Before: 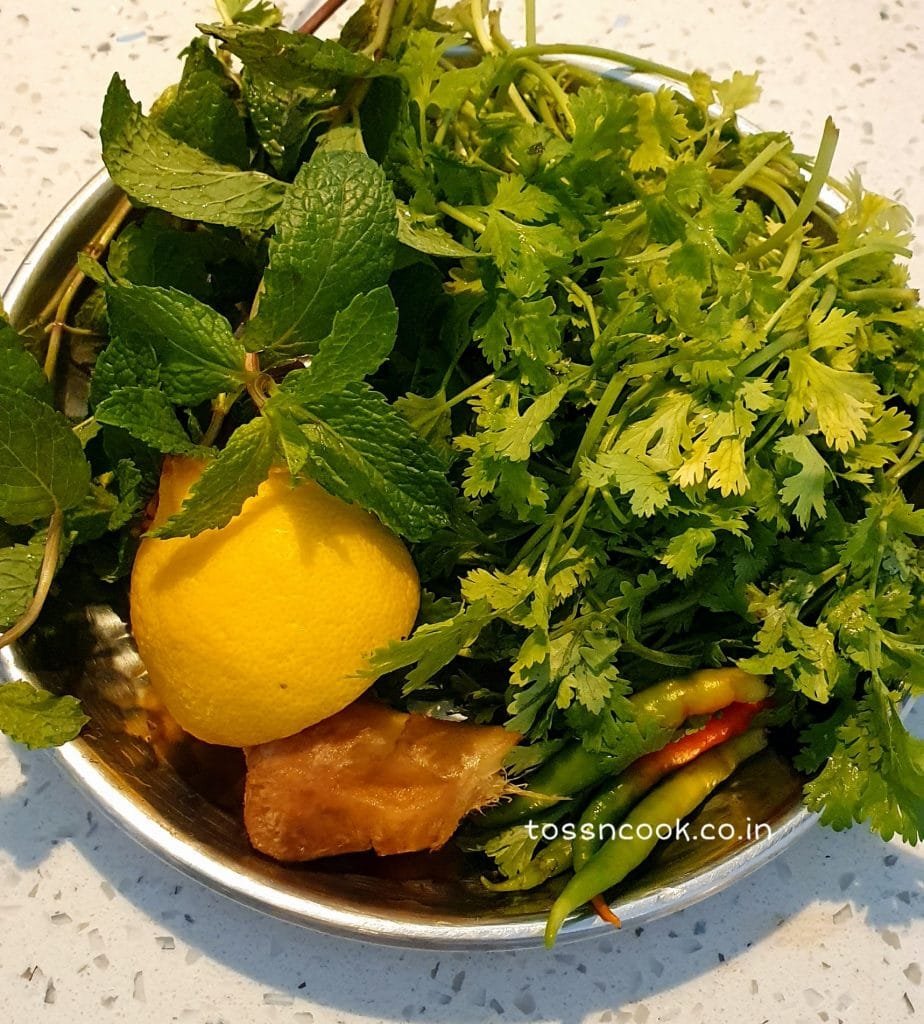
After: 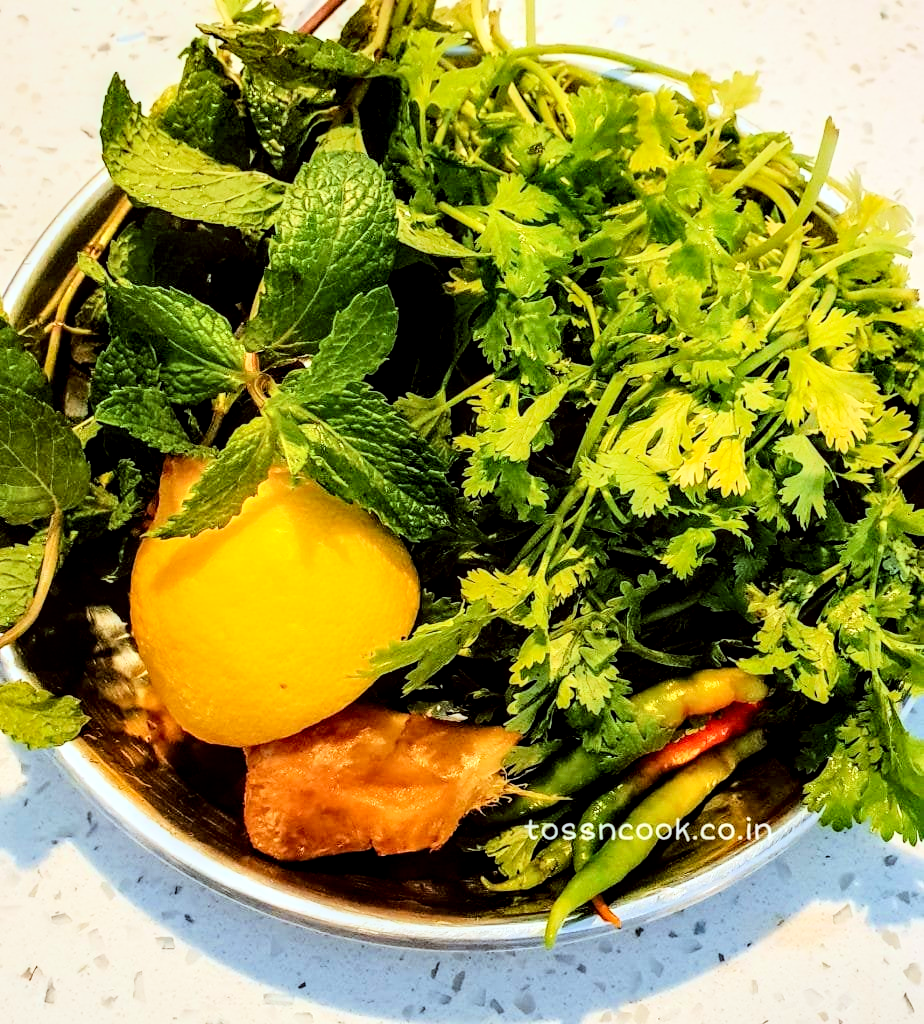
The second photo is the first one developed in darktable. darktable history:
contrast brightness saturation: contrast 0.202, brightness 0.162, saturation 0.222
filmic rgb: black relative exposure -7.65 EV, white relative exposure 4.56 EV, hardness 3.61, preserve chrominance max RGB, color science v6 (2022), iterations of high-quality reconstruction 10, contrast in shadows safe, contrast in highlights safe
local contrast: detail 160%
exposure: compensate highlight preservation false
tone equalizer: -8 EV -1.08 EV, -7 EV -0.99 EV, -6 EV -0.832 EV, -5 EV -0.593 EV, -3 EV 0.575 EV, -2 EV 0.88 EV, -1 EV 1 EV, +0 EV 1.08 EV
color correction: highlights a* -3.33, highlights b* -6.43, shadows a* 3.02, shadows b* 5.41
